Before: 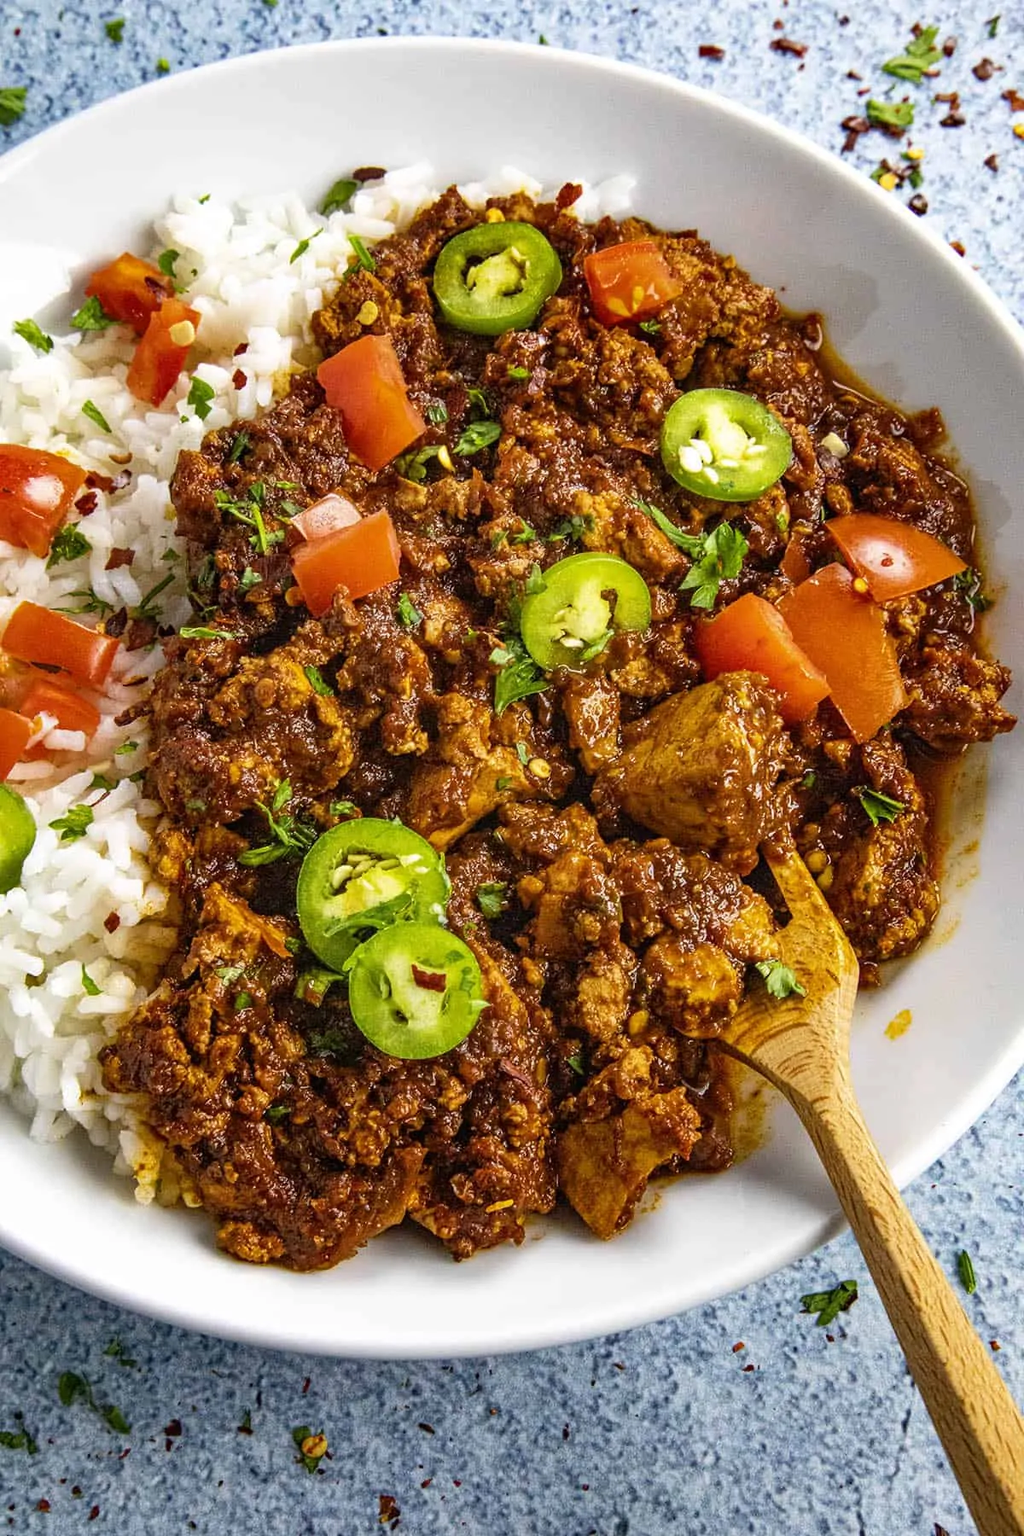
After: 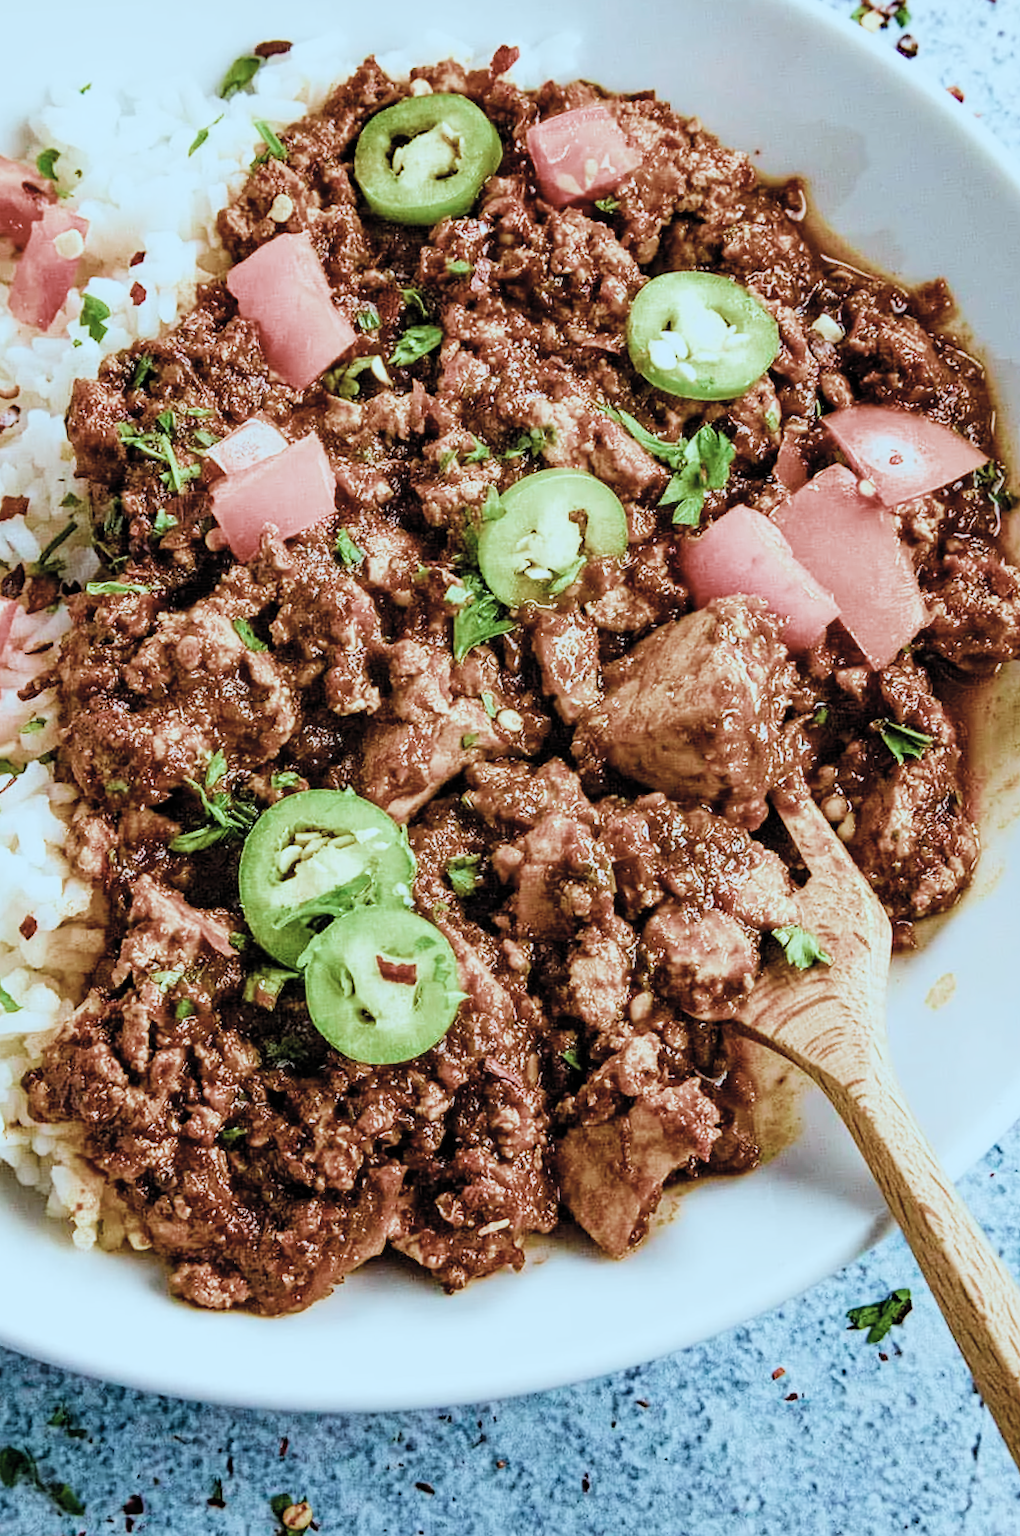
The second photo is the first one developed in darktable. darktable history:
filmic rgb: black relative exposure -7.65 EV, white relative exposure 4.56 EV, hardness 3.61, color science v5 (2021), contrast in shadows safe, contrast in highlights safe
exposure: exposure 0.606 EV, compensate exposure bias true, compensate highlight preservation false
color balance rgb: perceptual saturation grading › global saturation 39.201%
tone equalizer: -8 EV -0.434 EV, -7 EV -0.386 EV, -6 EV -0.369 EV, -5 EV -0.195 EV, -3 EV 0.228 EV, -2 EV 0.32 EV, -1 EV 0.409 EV, +0 EV 0.425 EV, edges refinement/feathering 500, mask exposure compensation -1.57 EV, preserve details no
crop and rotate: angle 3.4°, left 5.976%, top 5.674%
color correction: highlights a* -12.9, highlights b* -17.82, saturation 0.701
